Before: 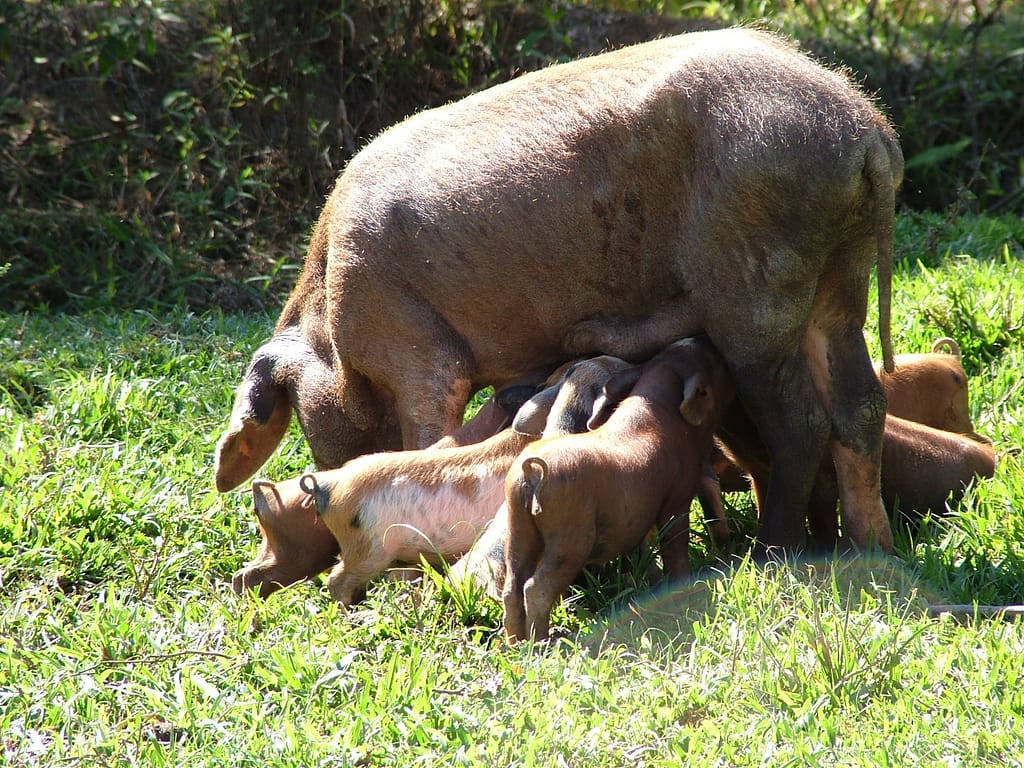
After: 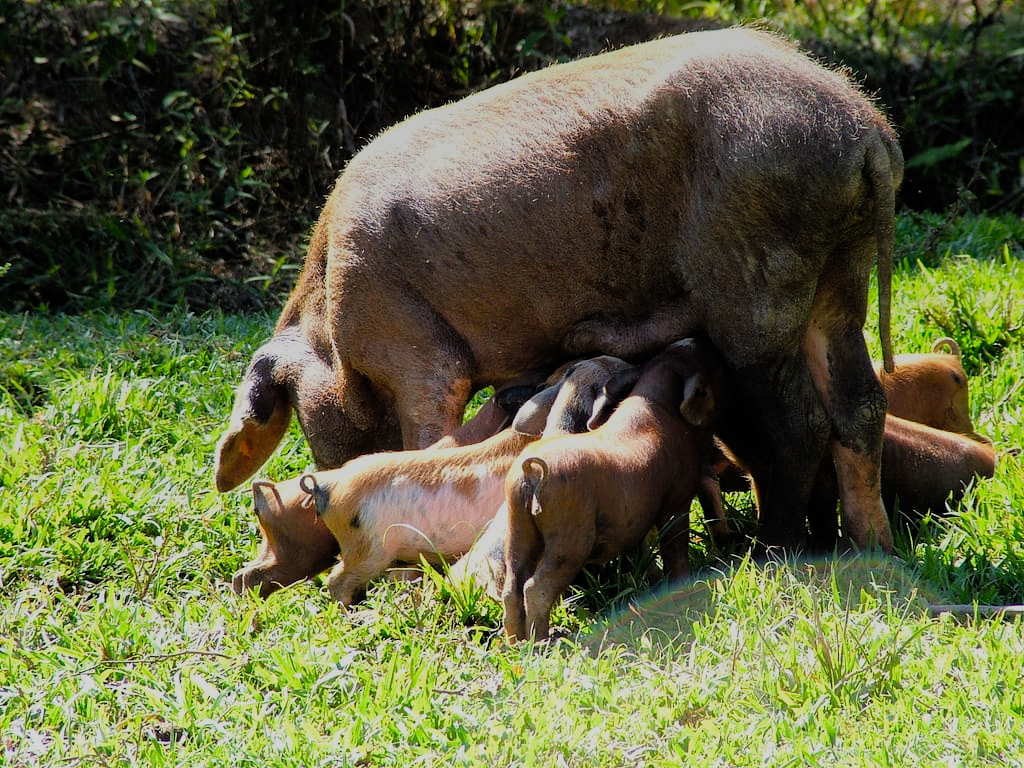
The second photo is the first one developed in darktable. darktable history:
filmic rgb: black relative exposure -7.75 EV, white relative exposure 4.4 EV, threshold 3 EV, hardness 3.76, latitude 38.11%, contrast 0.966, highlights saturation mix 10%, shadows ↔ highlights balance 4.59%, color science v4 (2020), enable highlight reconstruction true
graduated density: on, module defaults
